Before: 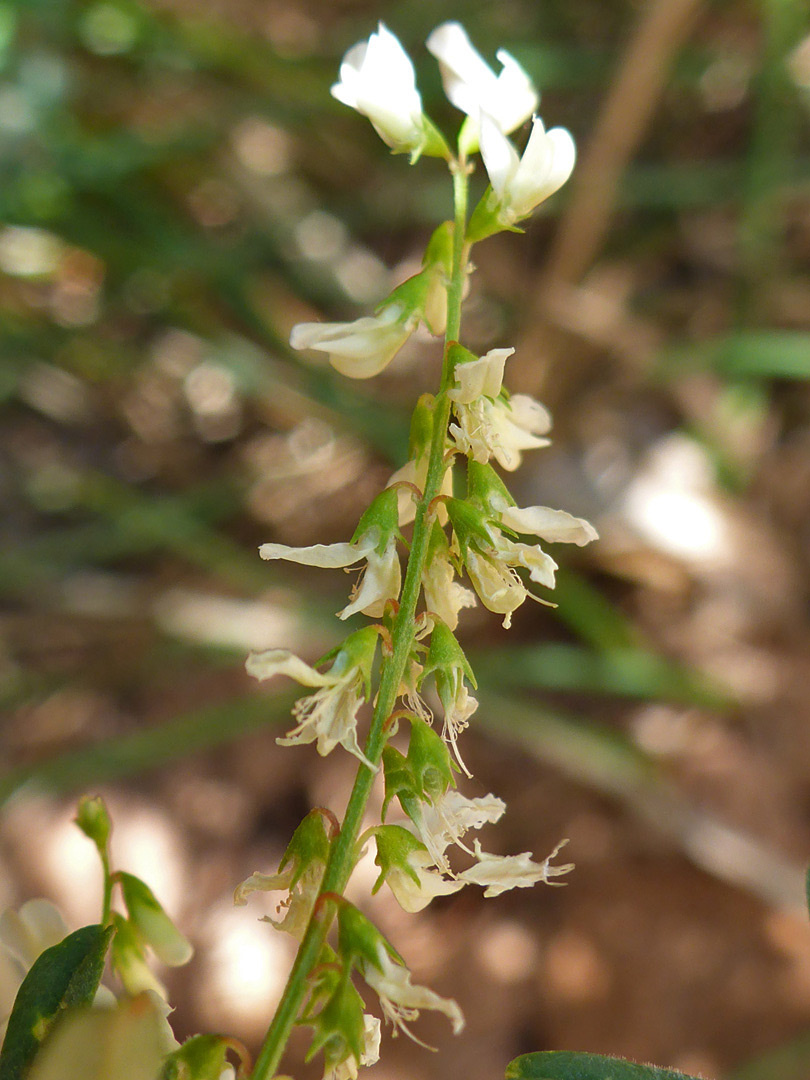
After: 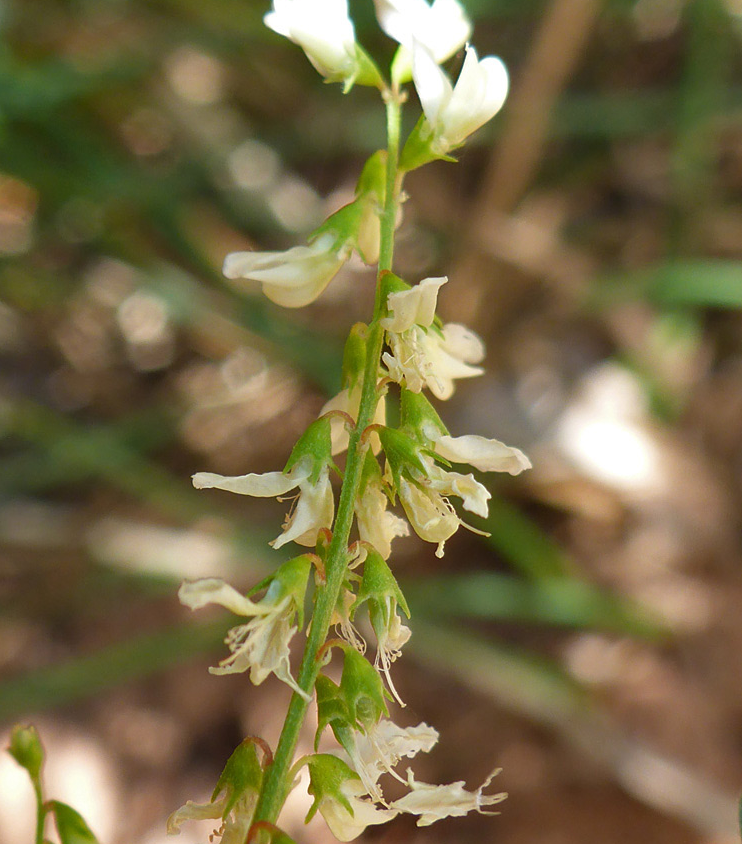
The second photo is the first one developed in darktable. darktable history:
crop: left 8.302%, top 6.587%, bottom 15.223%
